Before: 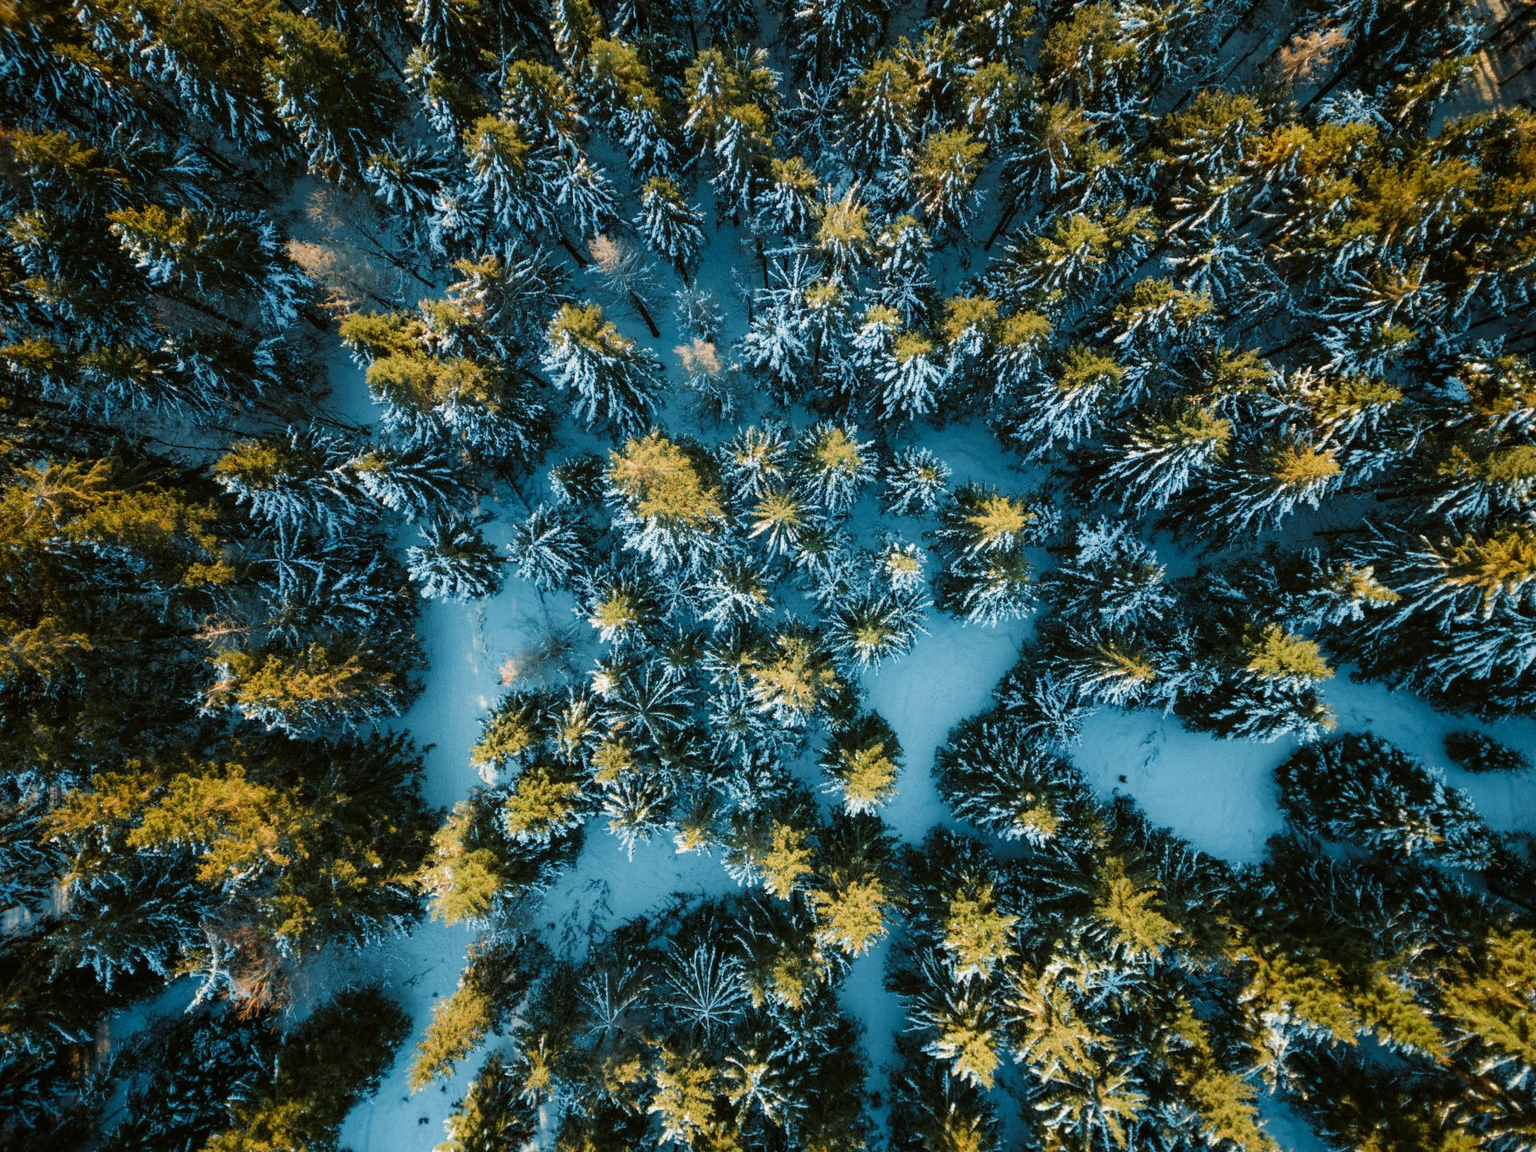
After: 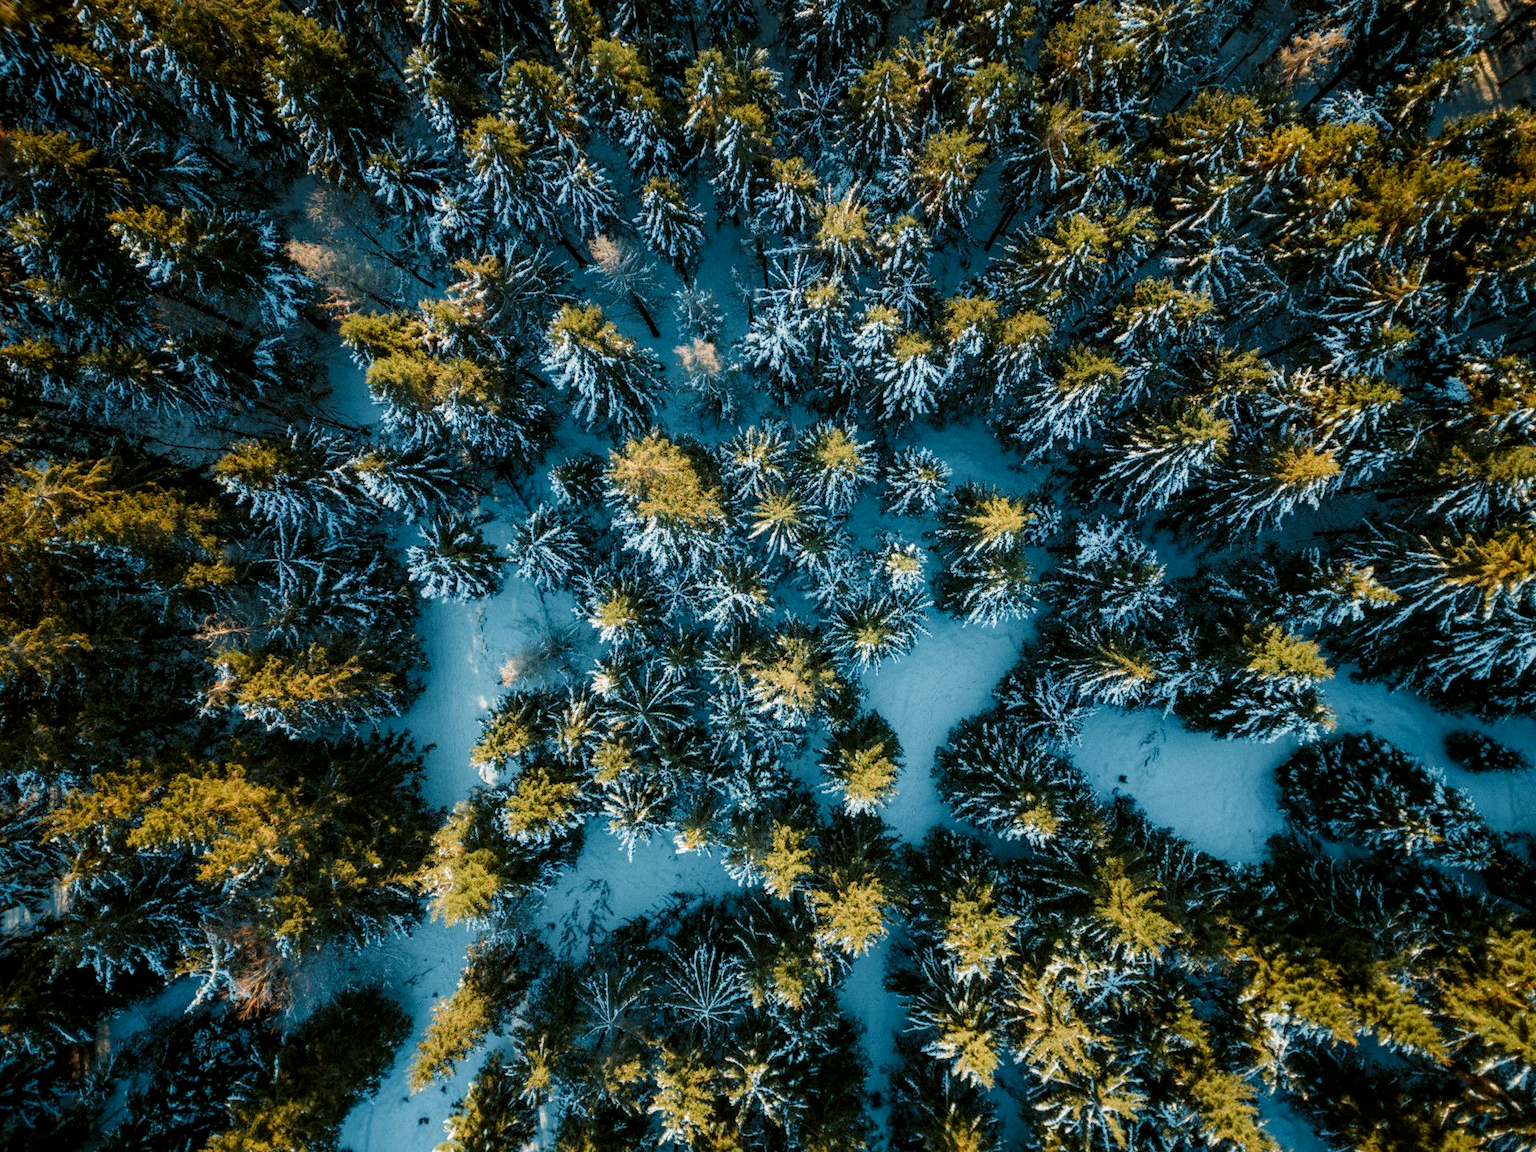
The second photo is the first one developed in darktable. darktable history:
local contrast: on, module defaults
contrast brightness saturation: brightness -0.09
